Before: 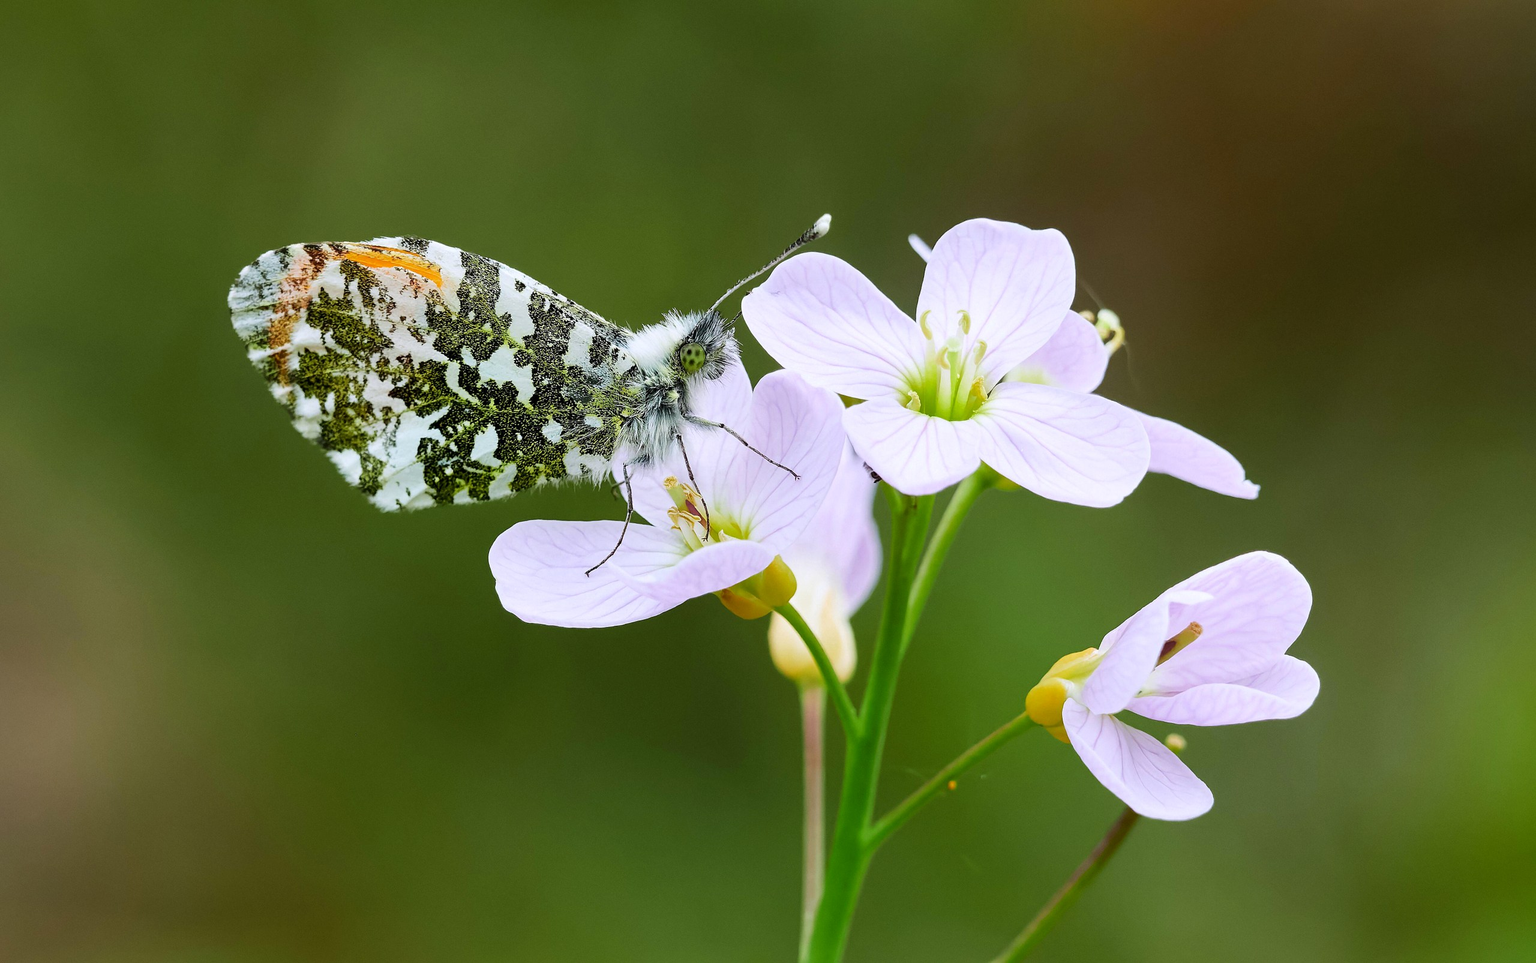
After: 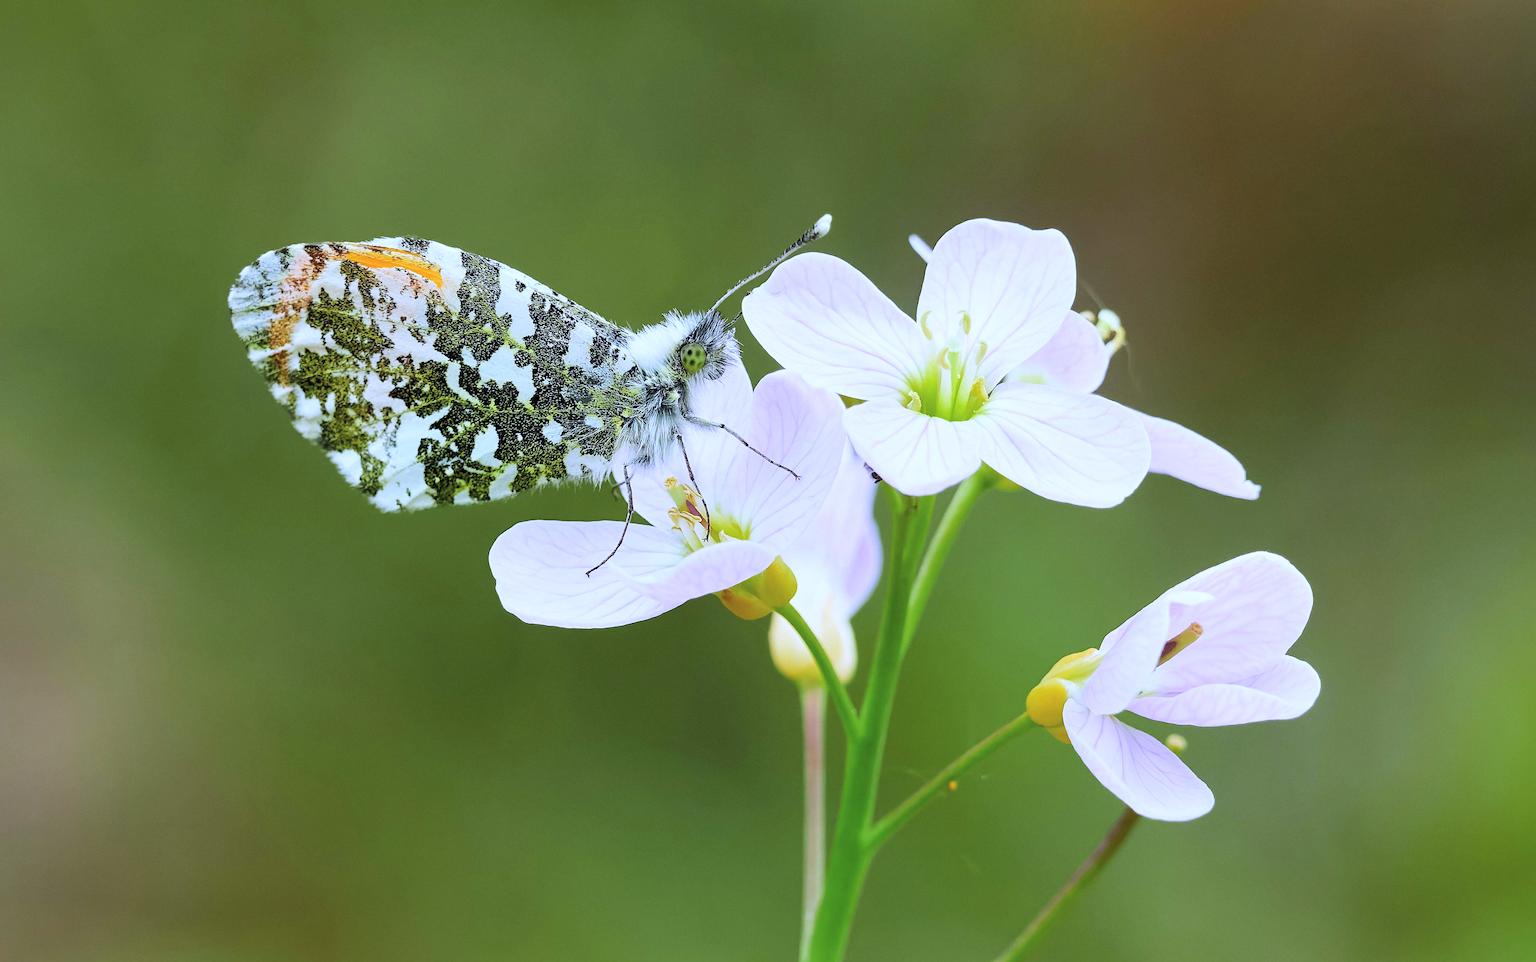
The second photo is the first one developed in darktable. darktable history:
contrast brightness saturation: brightness 0.15
white balance: red 0.948, green 1.02, blue 1.176
